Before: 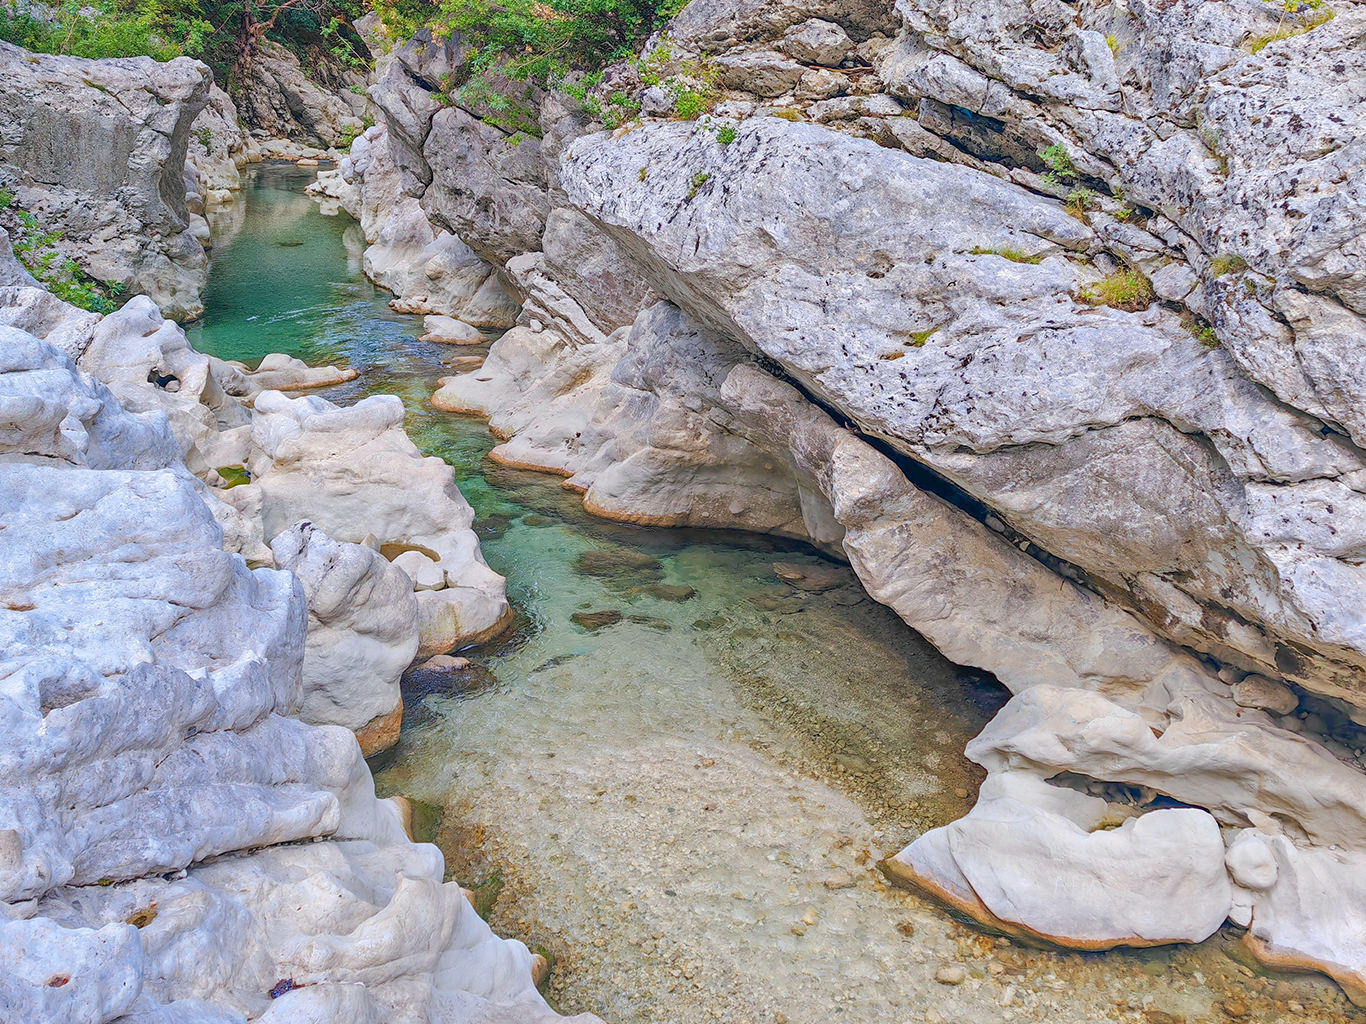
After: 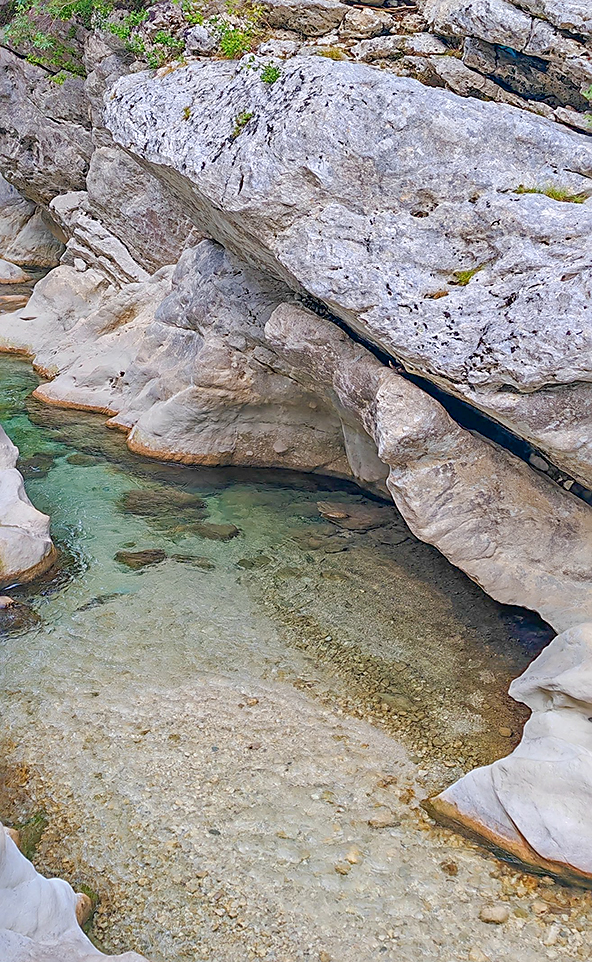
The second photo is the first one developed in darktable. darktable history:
sharpen: on, module defaults
crop: left 33.452%, top 6.025%, right 23.155%
